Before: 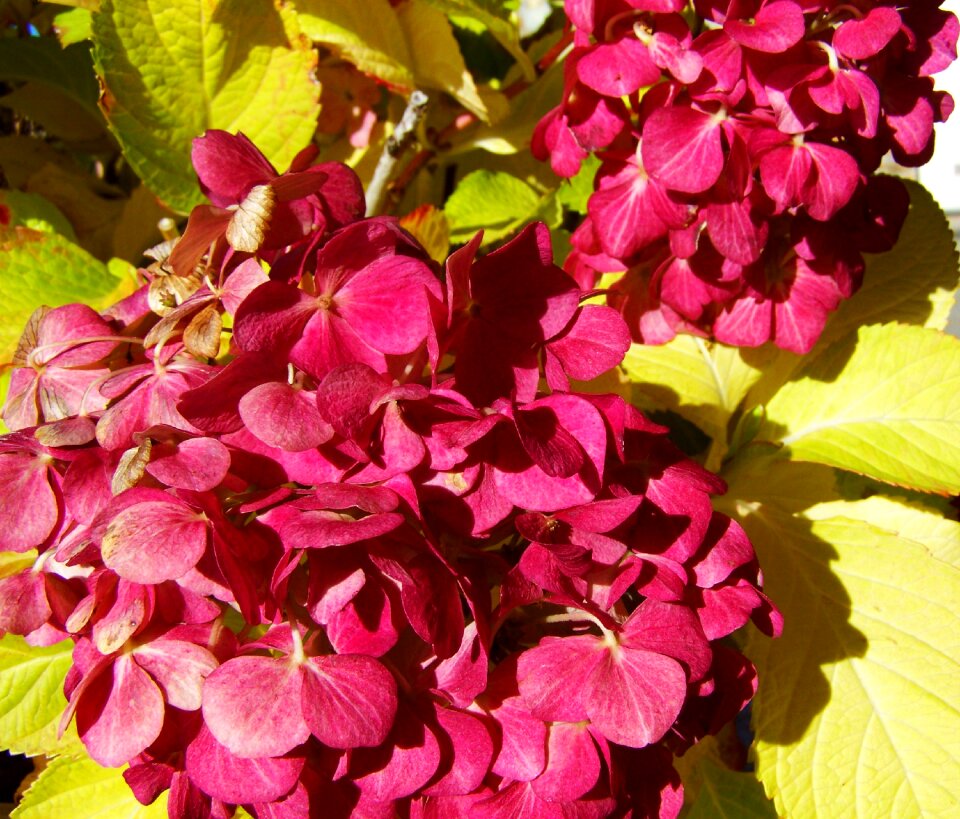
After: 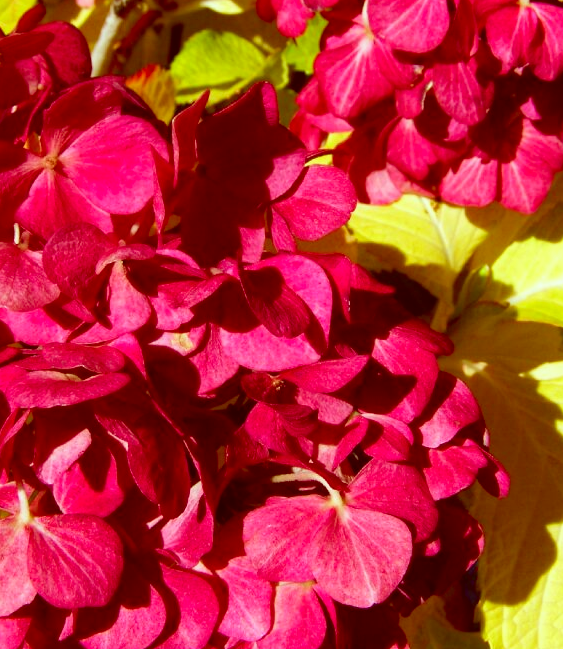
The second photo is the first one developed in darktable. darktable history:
crop and rotate: left 28.581%, top 17.197%, right 12.736%, bottom 3.491%
color correction: highlights a* -7.02, highlights b* -0.209, shadows a* 20.61, shadows b* 11.87
